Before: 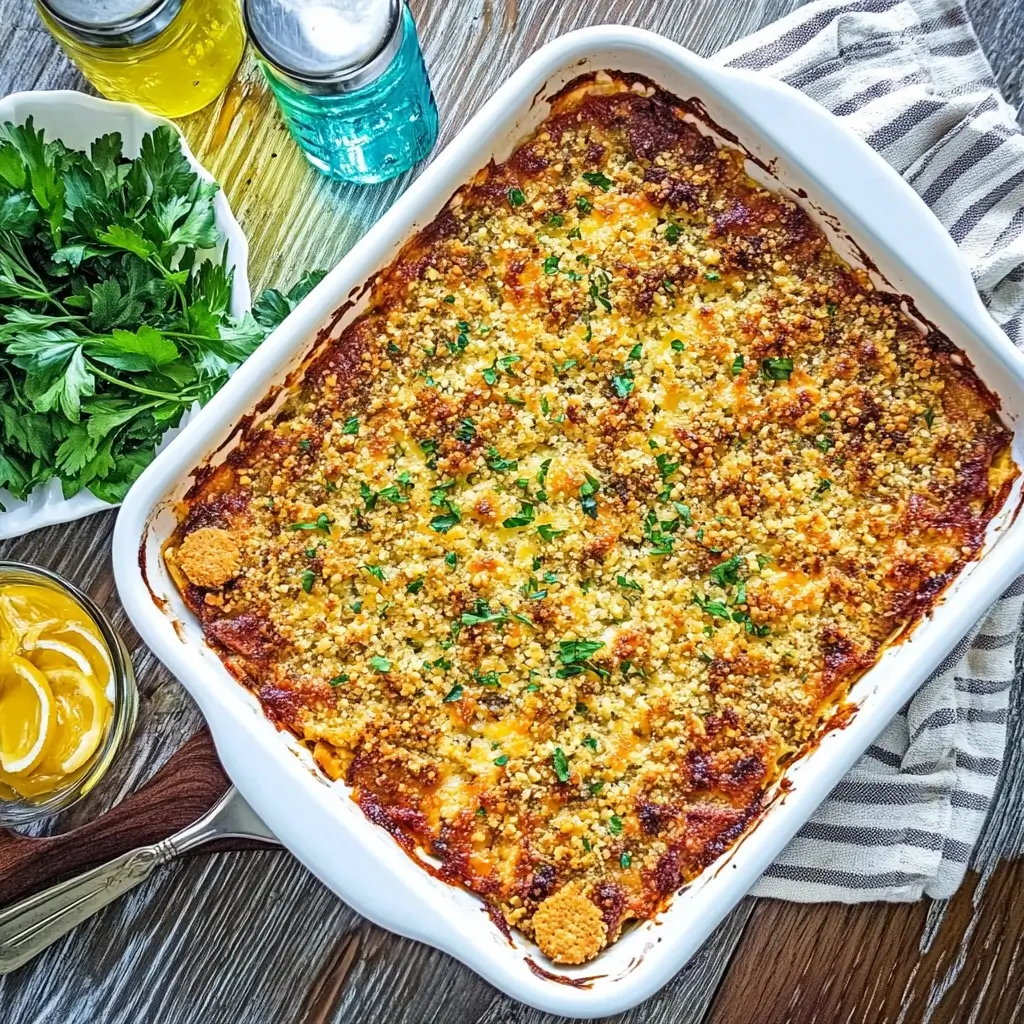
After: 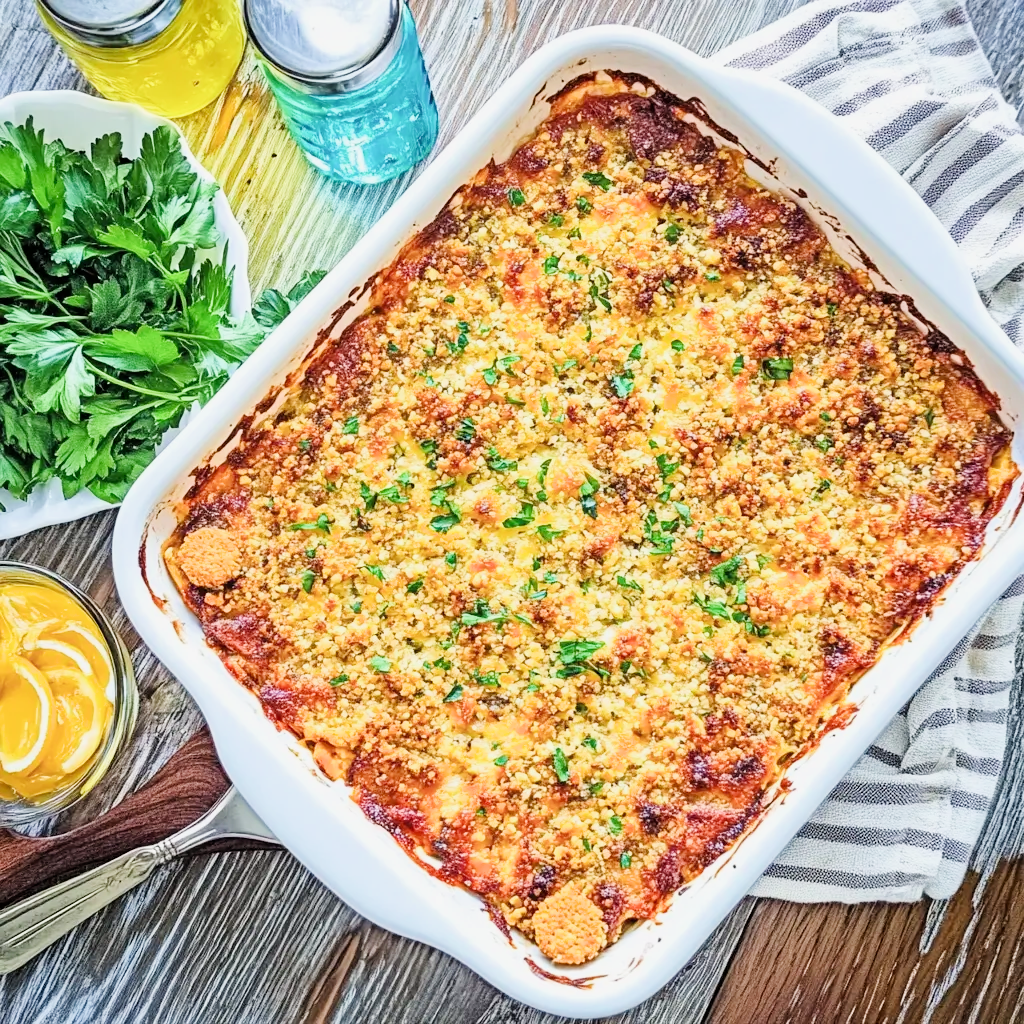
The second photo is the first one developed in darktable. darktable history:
exposure: black level correction 0, exposure 1.2 EV, compensate exposure bias true, compensate highlight preservation false
filmic rgb: black relative exposure -7.65 EV, white relative exposure 4.56 EV, hardness 3.61
